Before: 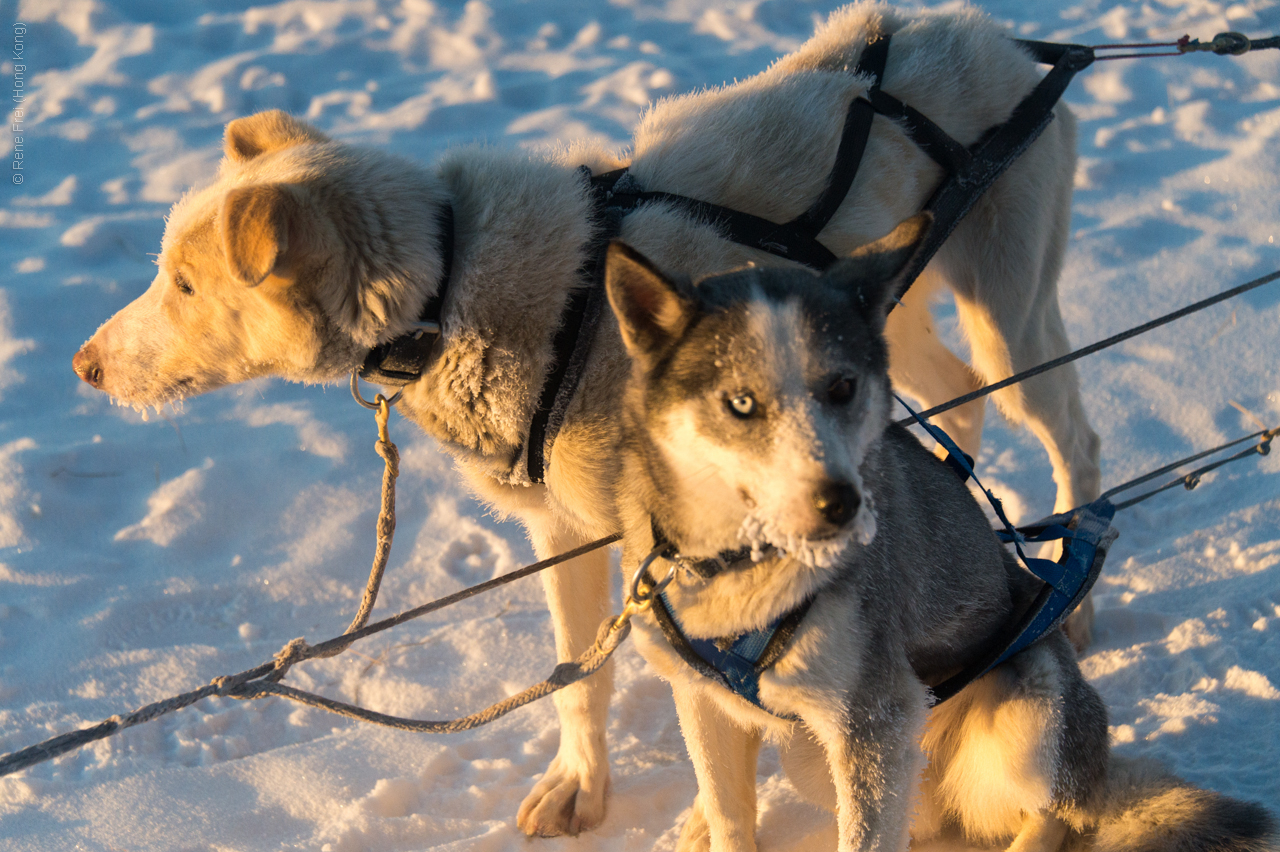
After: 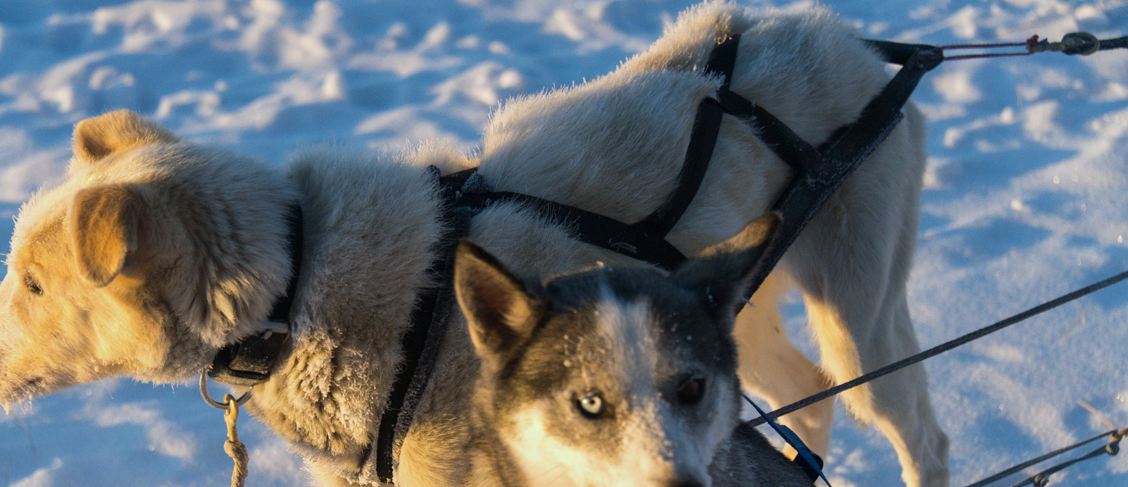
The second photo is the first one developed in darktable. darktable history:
crop and rotate: left 11.812%, bottom 42.776%
white balance: red 0.924, blue 1.095
